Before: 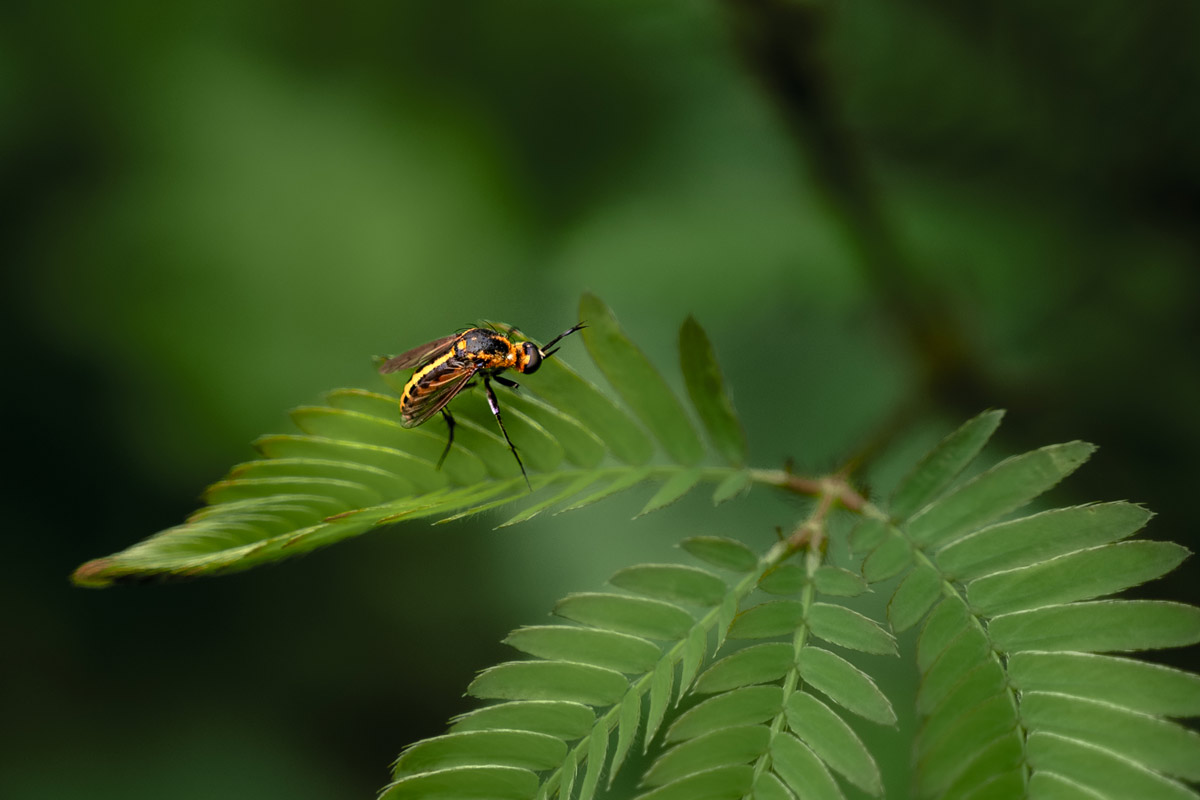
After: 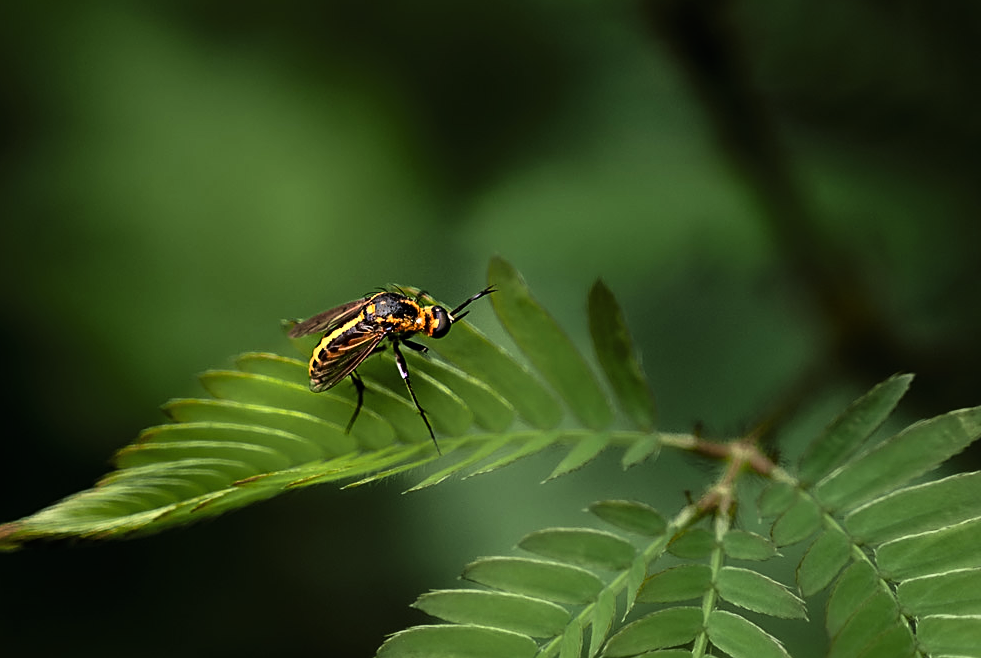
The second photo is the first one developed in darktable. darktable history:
crop and rotate: left 7.651%, top 4.566%, right 10.558%, bottom 13.088%
sharpen: on, module defaults
tone curve: curves: ch0 [(0, 0) (0.003, 0.008) (0.011, 0.008) (0.025, 0.011) (0.044, 0.017) (0.069, 0.029) (0.1, 0.045) (0.136, 0.067) (0.177, 0.103) (0.224, 0.151) (0.277, 0.21) (0.335, 0.285) (0.399, 0.37) (0.468, 0.462) (0.543, 0.568) (0.623, 0.679) (0.709, 0.79) (0.801, 0.876) (0.898, 0.936) (1, 1)], color space Lab, linked channels, preserve colors none
